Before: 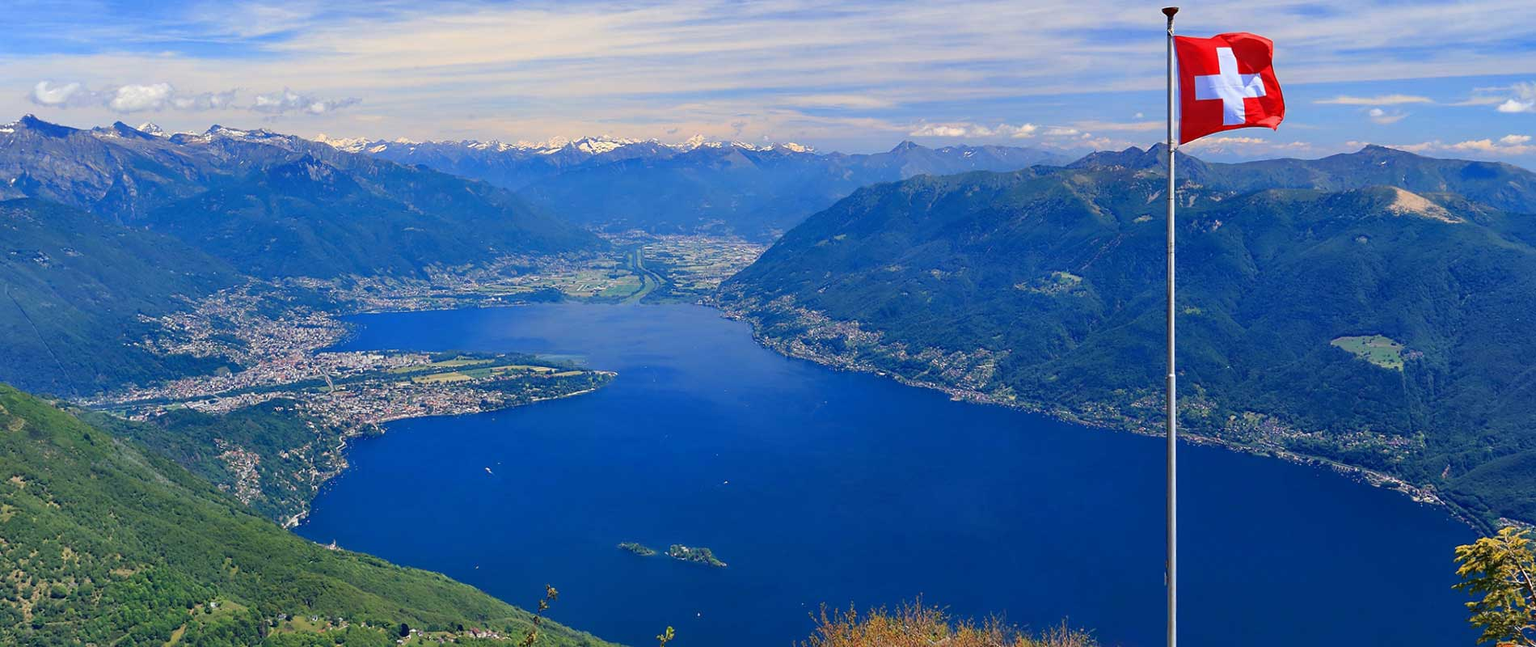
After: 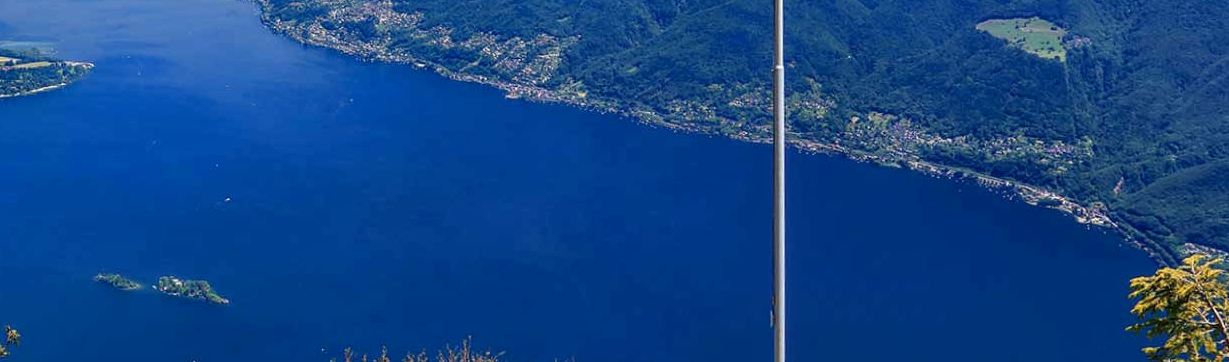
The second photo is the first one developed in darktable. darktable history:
crop and rotate: left 35.307%, top 49.745%, bottom 4.987%
local contrast: on, module defaults
